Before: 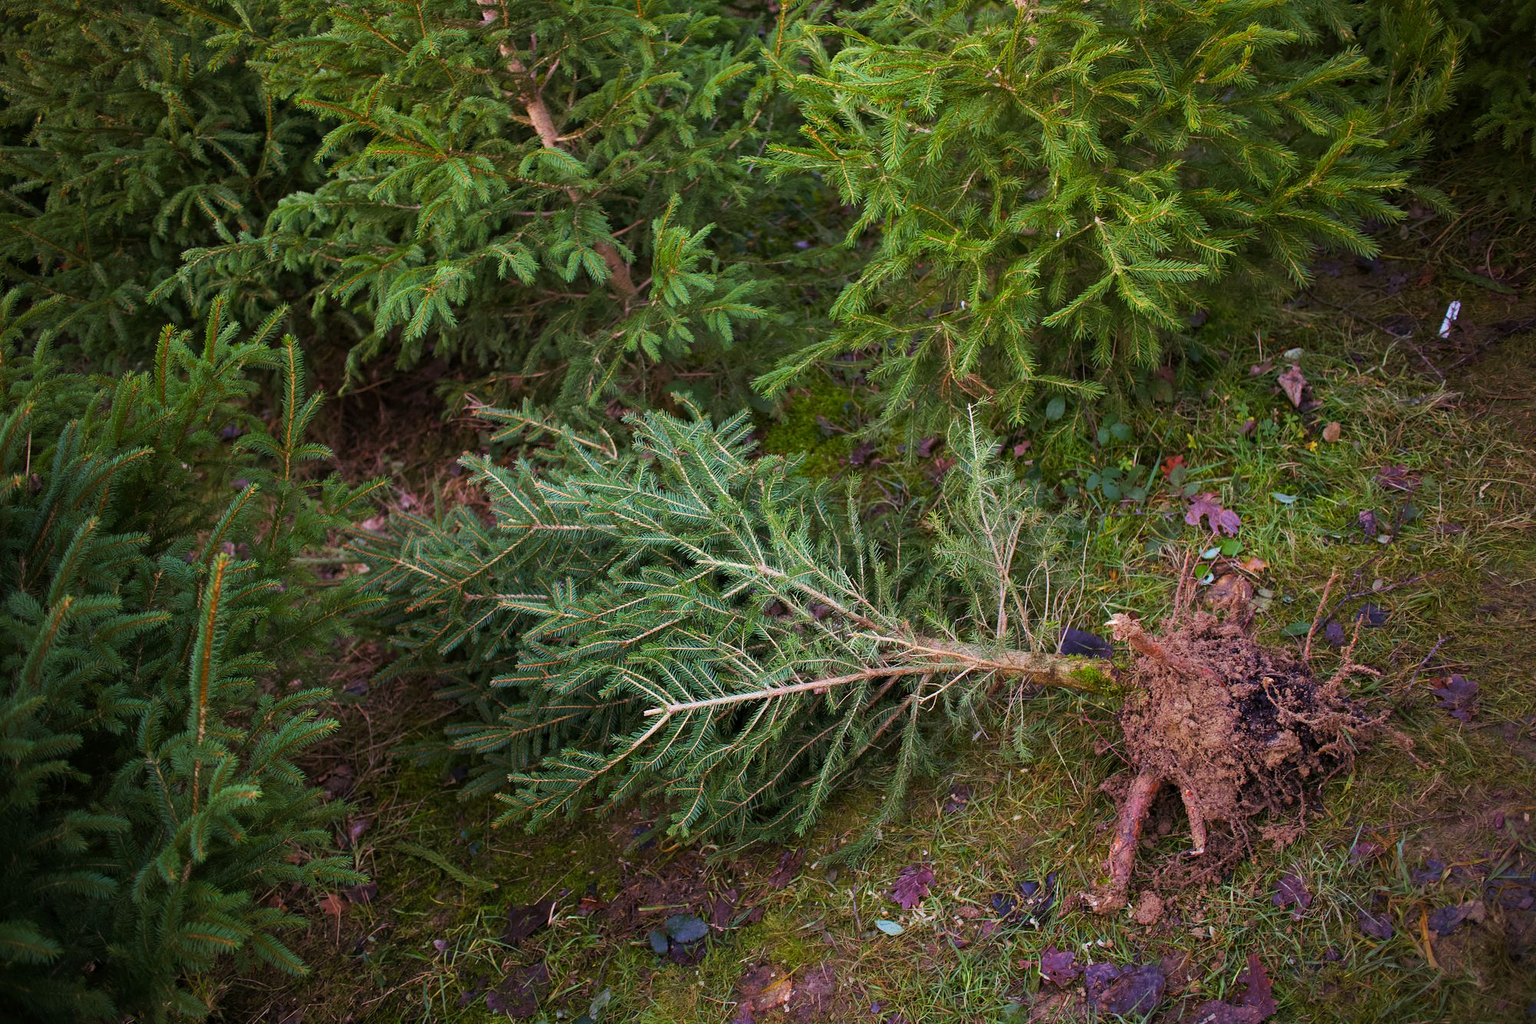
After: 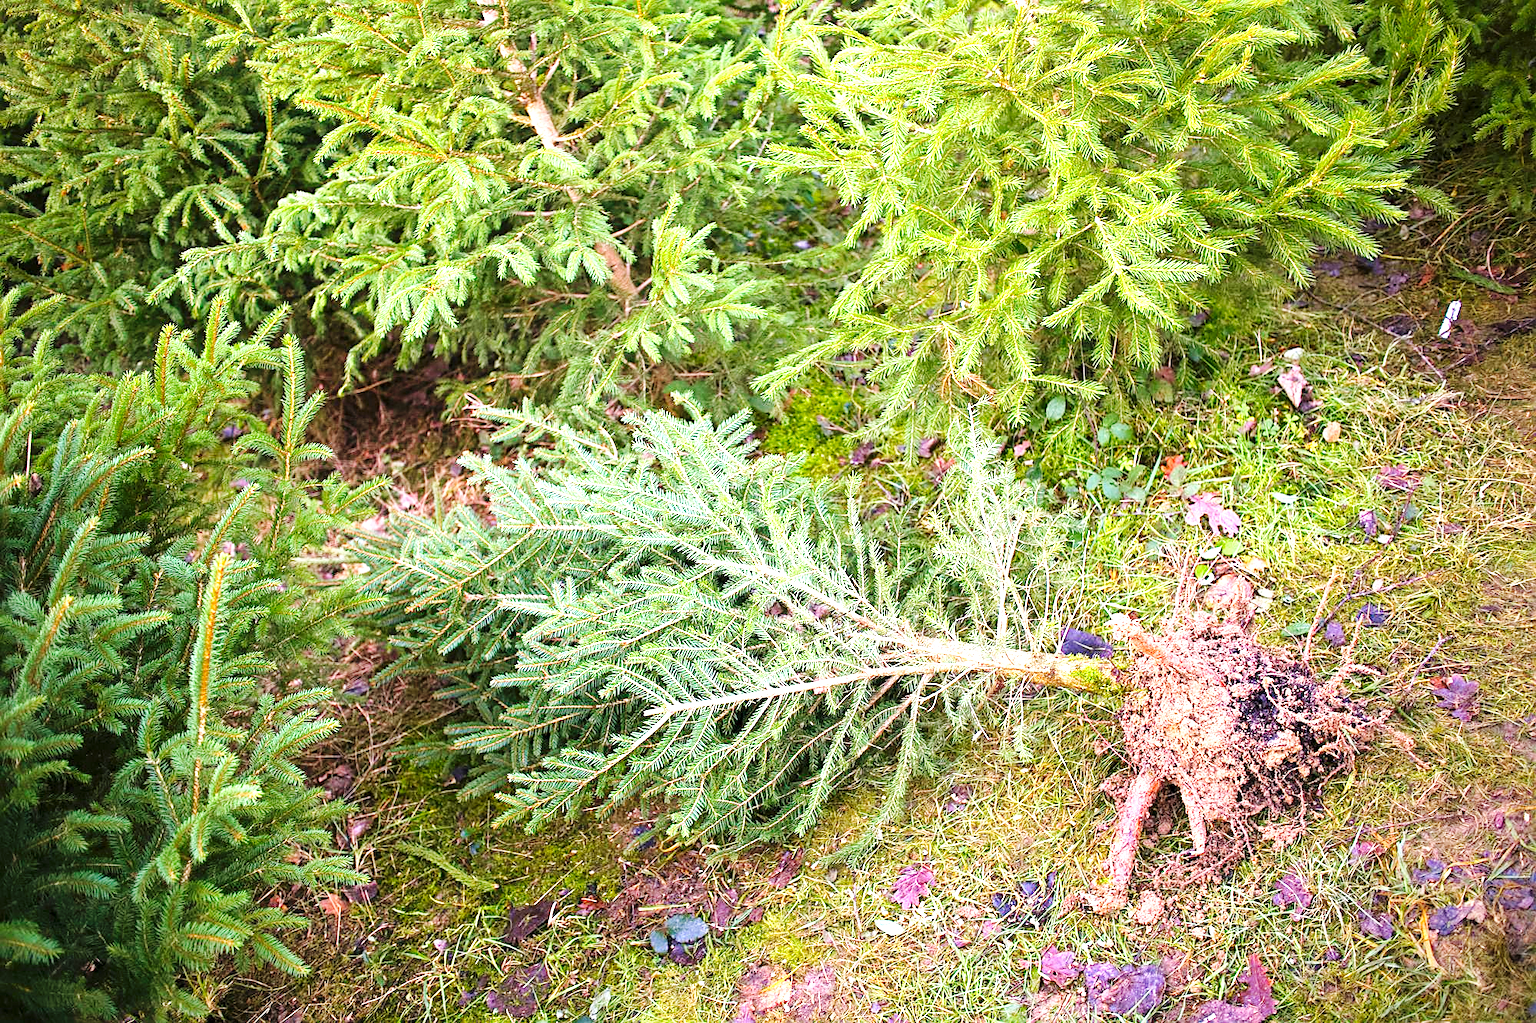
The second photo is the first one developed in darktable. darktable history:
sharpen: on, module defaults
base curve: curves: ch0 [(0, 0) (0.032, 0.025) (0.121, 0.166) (0.206, 0.329) (0.605, 0.79) (1, 1)], preserve colors none
exposure: exposure 2.207 EV, compensate highlight preservation false
